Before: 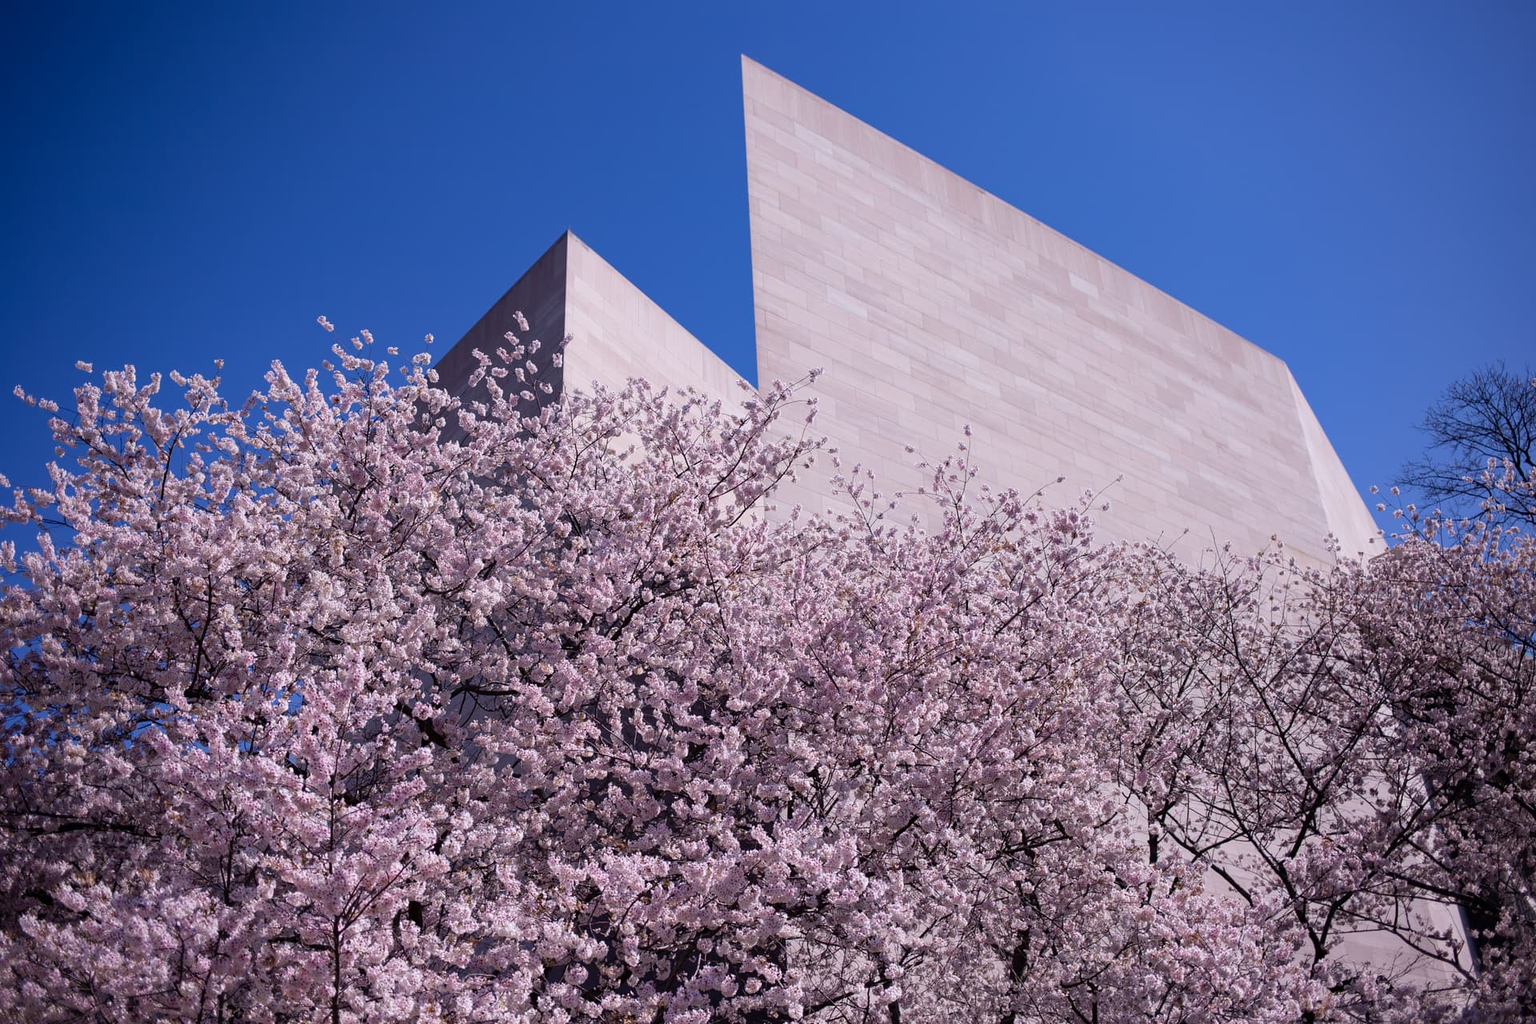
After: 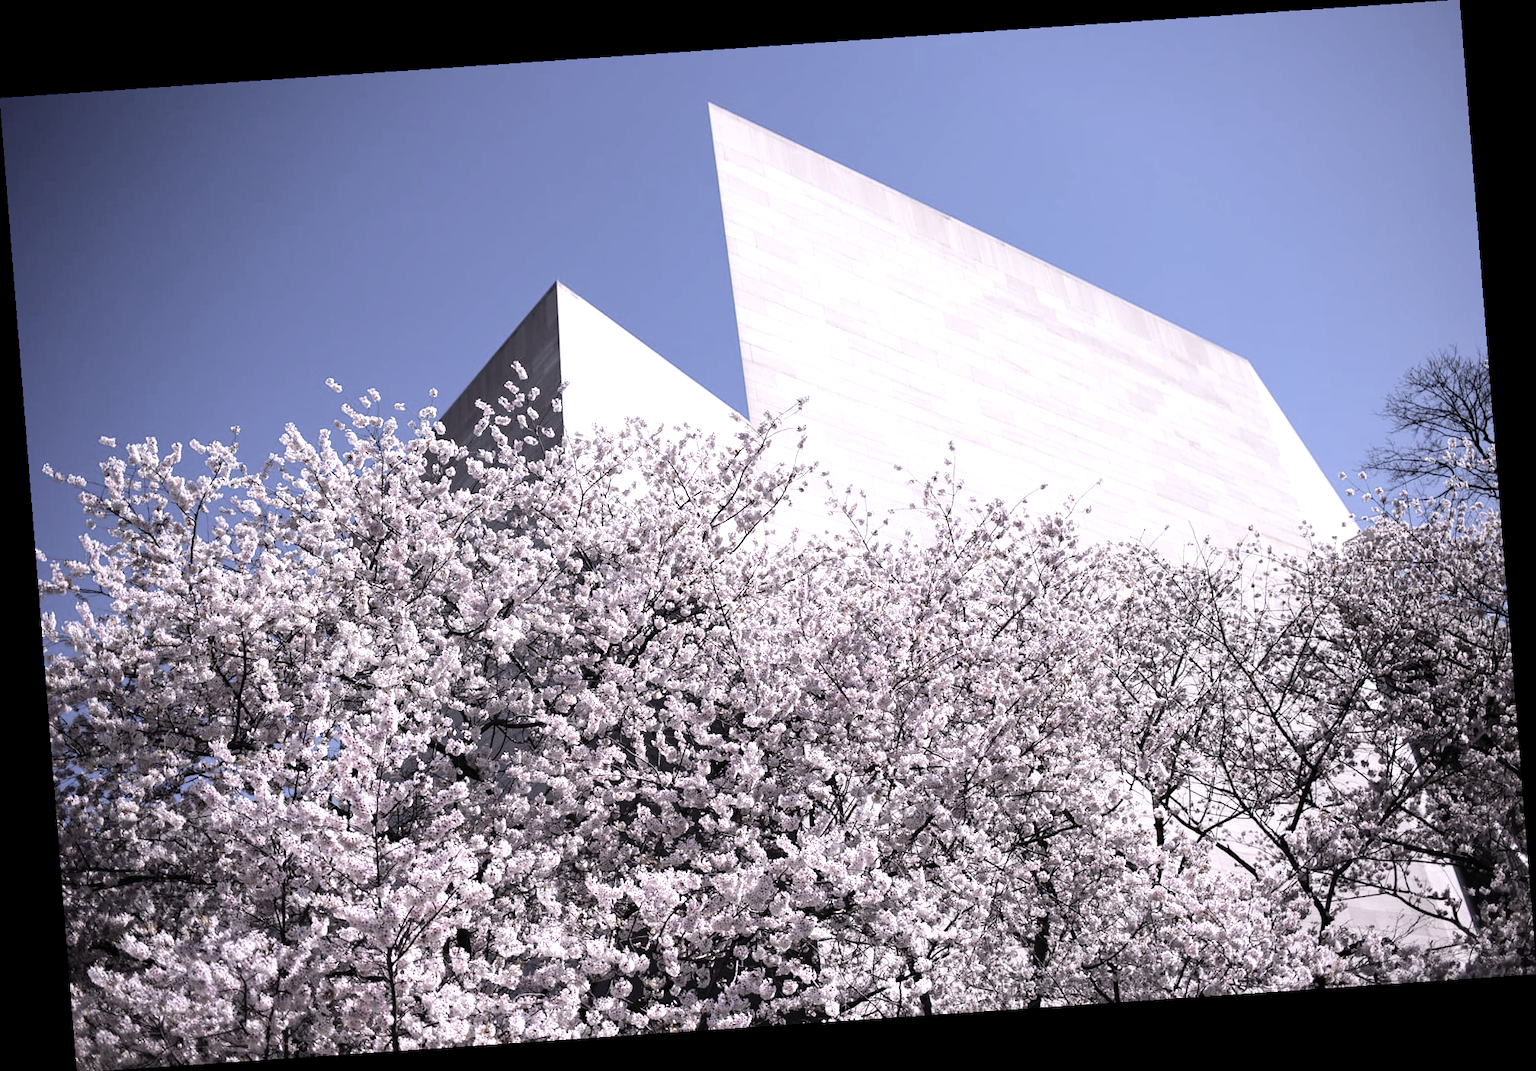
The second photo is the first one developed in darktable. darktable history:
white balance: red 0.982, blue 1.018
rotate and perspective: rotation -4.2°, shear 0.006, automatic cropping off
levels: levels [0, 0.498, 0.996]
contrast brightness saturation: brightness 0.18, saturation -0.5
tone equalizer: -8 EV -1.08 EV, -7 EV -1.01 EV, -6 EV -0.867 EV, -5 EV -0.578 EV, -3 EV 0.578 EV, -2 EV 0.867 EV, -1 EV 1.01 EV, +0 EV 1.08 EV, edges refinement/feathering 500, mask exposure compensation -1.57 EV, preserve details no
